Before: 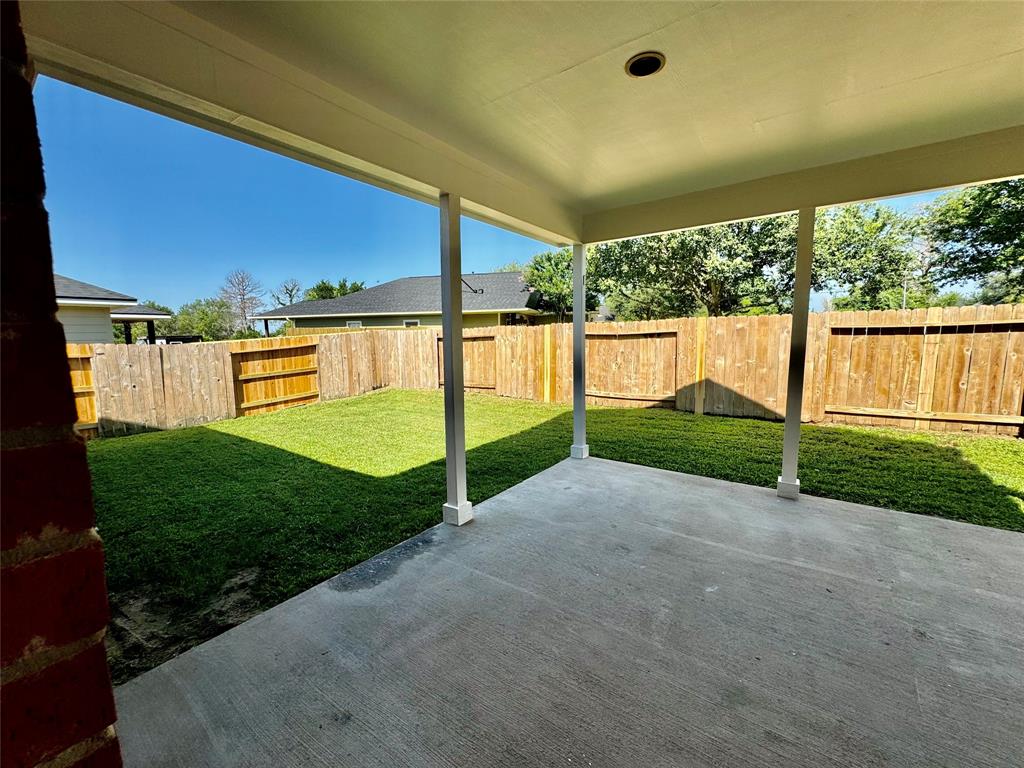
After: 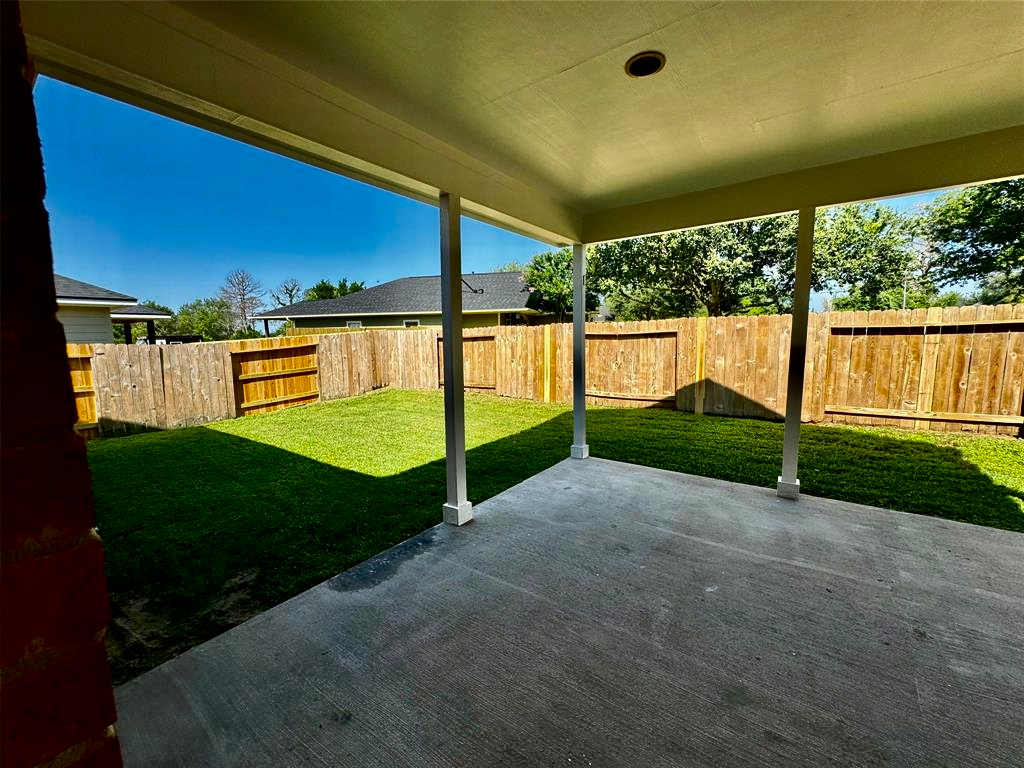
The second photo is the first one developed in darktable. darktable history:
contrast brightness saturation: contrast 0.129, brightness -0.222, saturation 0.15
